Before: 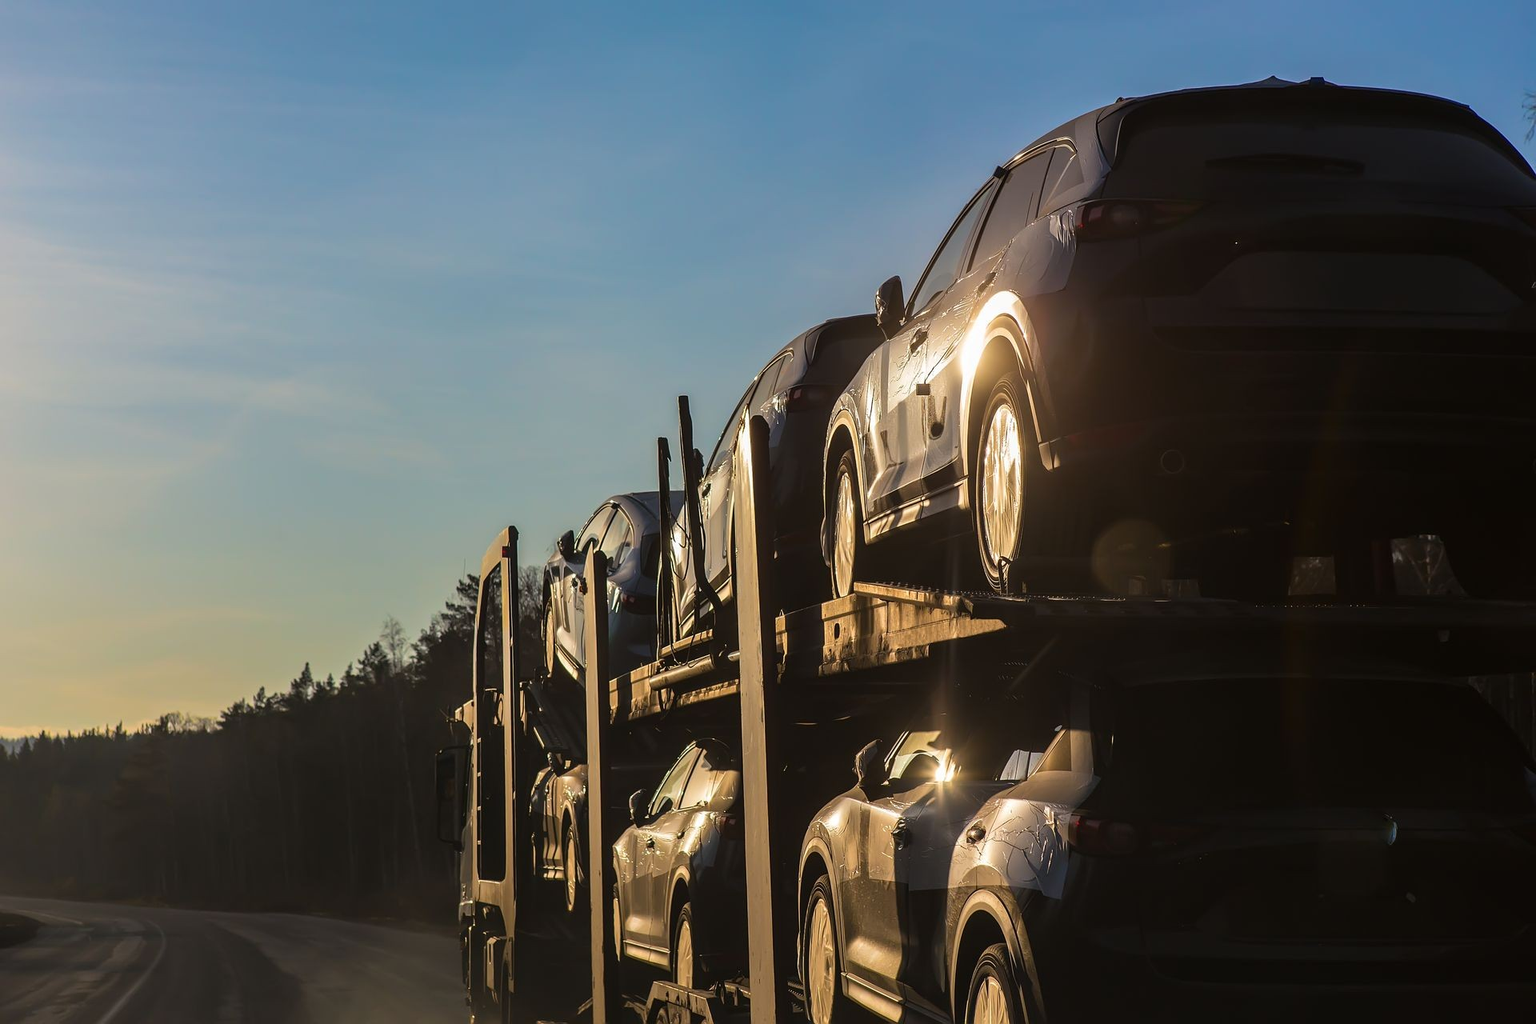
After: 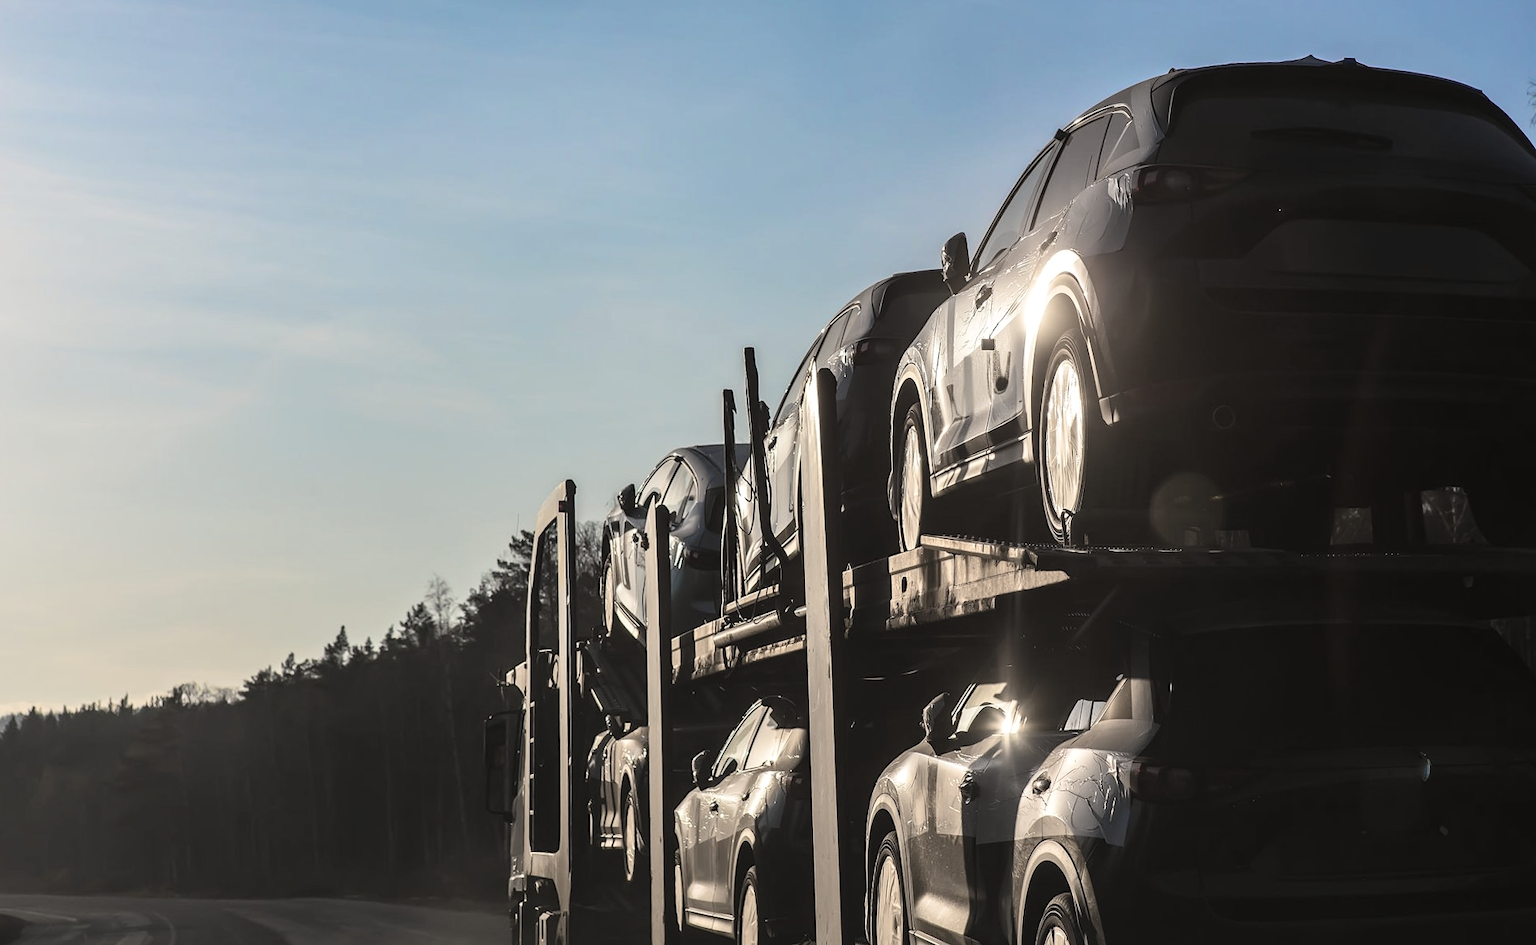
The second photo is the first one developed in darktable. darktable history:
exposure: exposure 0.081 EV, compensate highlight preservation false
contrast brightness saturation: contrast 0.2, brightness 0.16, saturation 0.22
color zones: curves: ch1 [(0.238, 0.163) (0.476, 0.2) (0.733, 0.322) (0.848, 0.134)]
rotate and perspective: rotation -0.013°, lens shift (vertical) -0.027, lens shift (horizontal) 0.178, crop left 0.016, crop right 0.989, crop top 0.082, crop bottom 0.918
